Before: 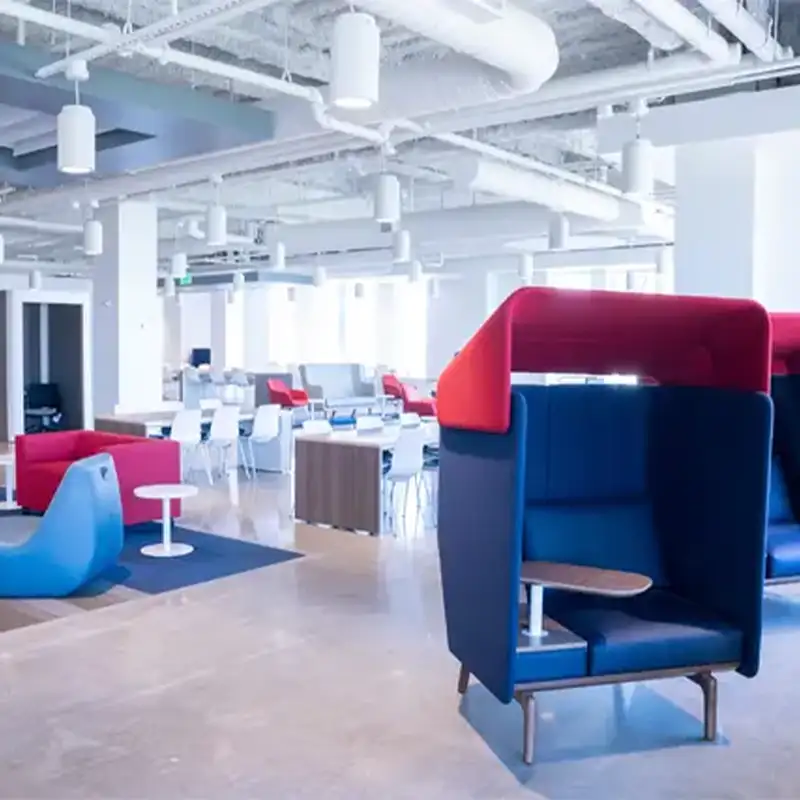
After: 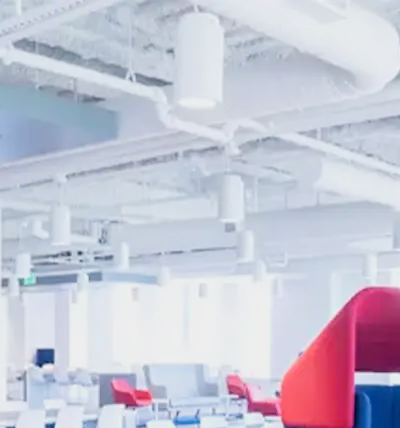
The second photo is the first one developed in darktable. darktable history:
filmic rgb: hardness 4.17
exposure: exposure 0.559 EV, compensate highlight preservation false
crop: left 19.556%, right 30.401%, bottom 46.458%
